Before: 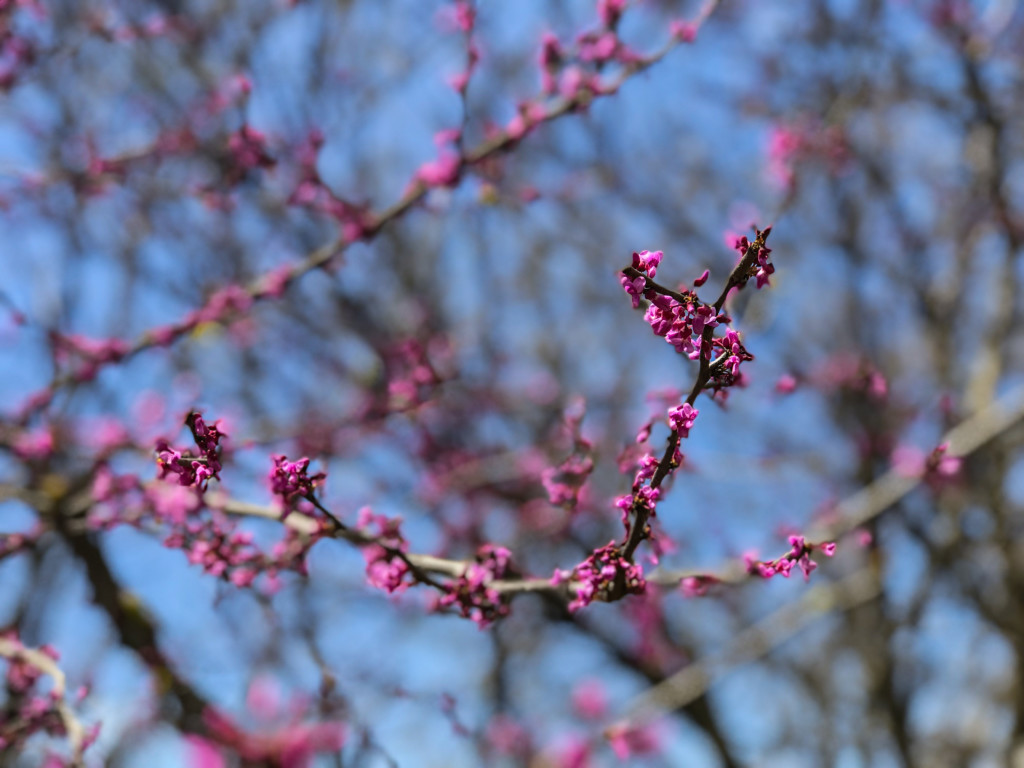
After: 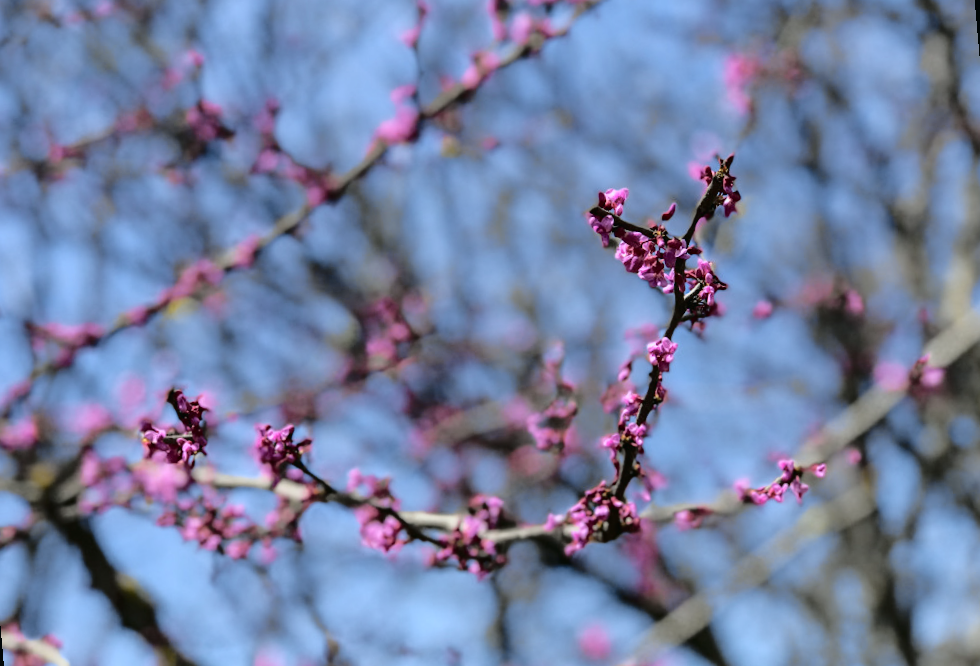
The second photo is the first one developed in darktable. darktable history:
rotate and perspective: rotation -5°, crop left 0.05, crop right 0.952, crop top 0.11, crop bottom 0.89
tone equalizer: on, module defaults
tone curve: curves: ch0 [(0.014, 0.013) (0.088, 0.043) (0.208, 0.176) (0.257, 0.267) (0.406, 0.483) (0.489, 0.556) (0.667, 0.73) (0.793, 0.851) (0.994, 0.974)]; ch1 [(0, 0) (0.161, 0.092) (0.35, 0.33) (0.392, 0.392) (0.457, 0.467) (0.505, 0.497) (0.537, 0.518) (0.553, 0.53) (0.58, 0.567) (0.739, 0.697) (1, 1)]; ch2 [(0, 0) (0.346, 0.362) (0.448, 0.419) (0.502, 0.499) (0.533, 0.517) (0.556, 0.533) (0.629, 0.619) (0.717, 0.678) (1, 1)], color space Lab, independent channels, preserve colors none
